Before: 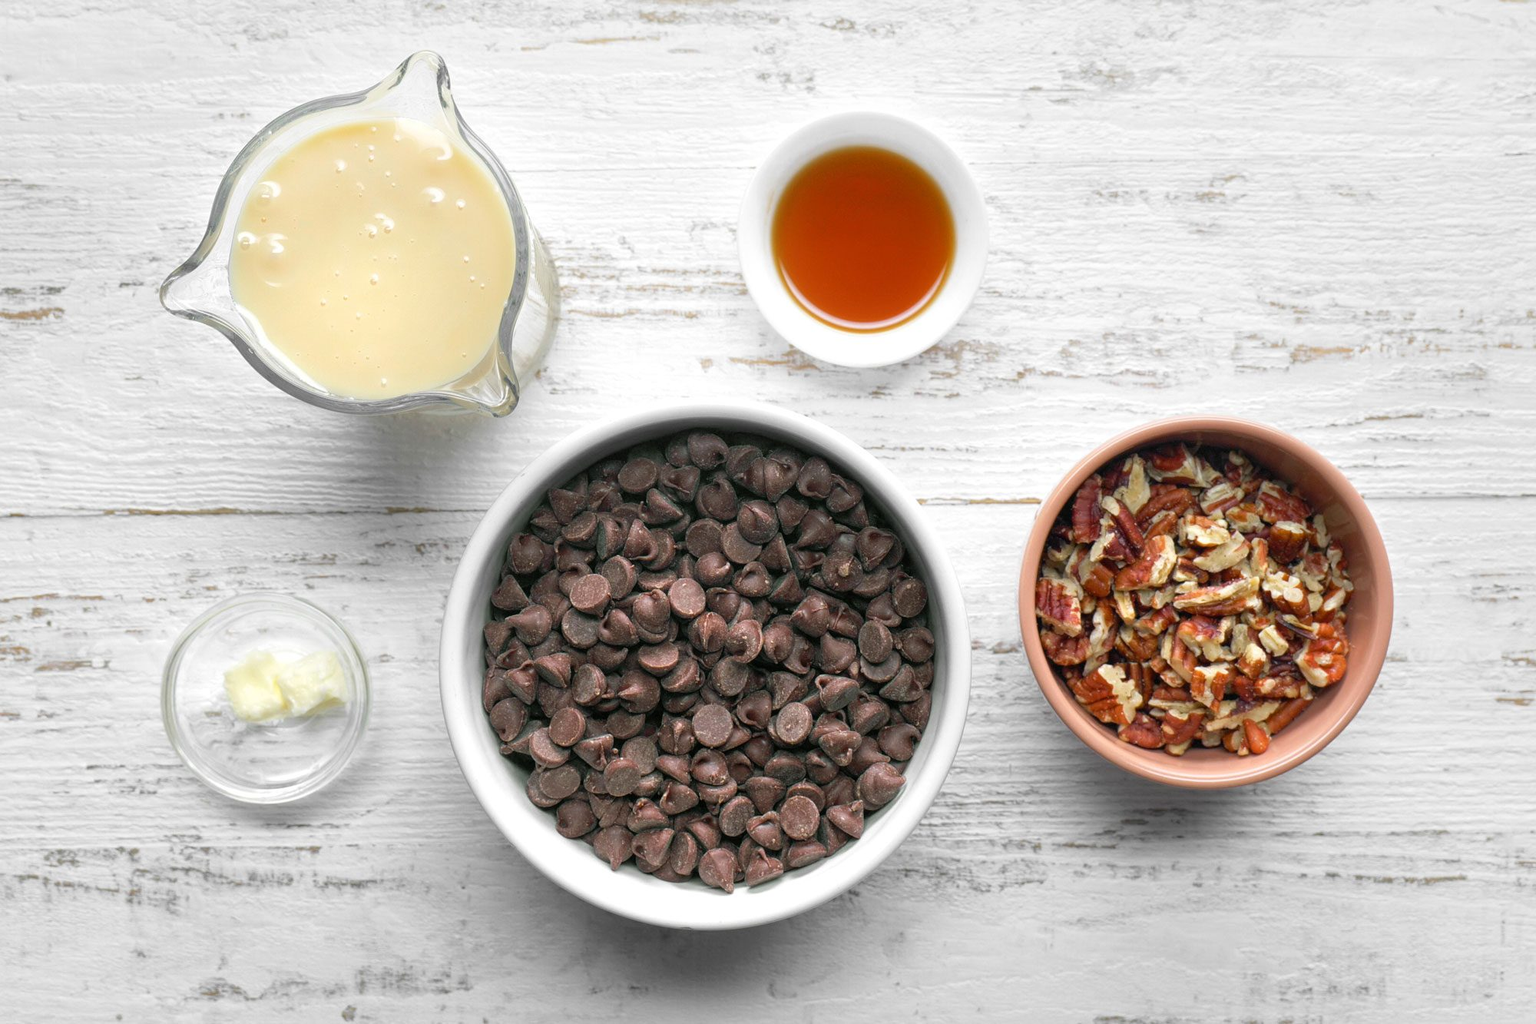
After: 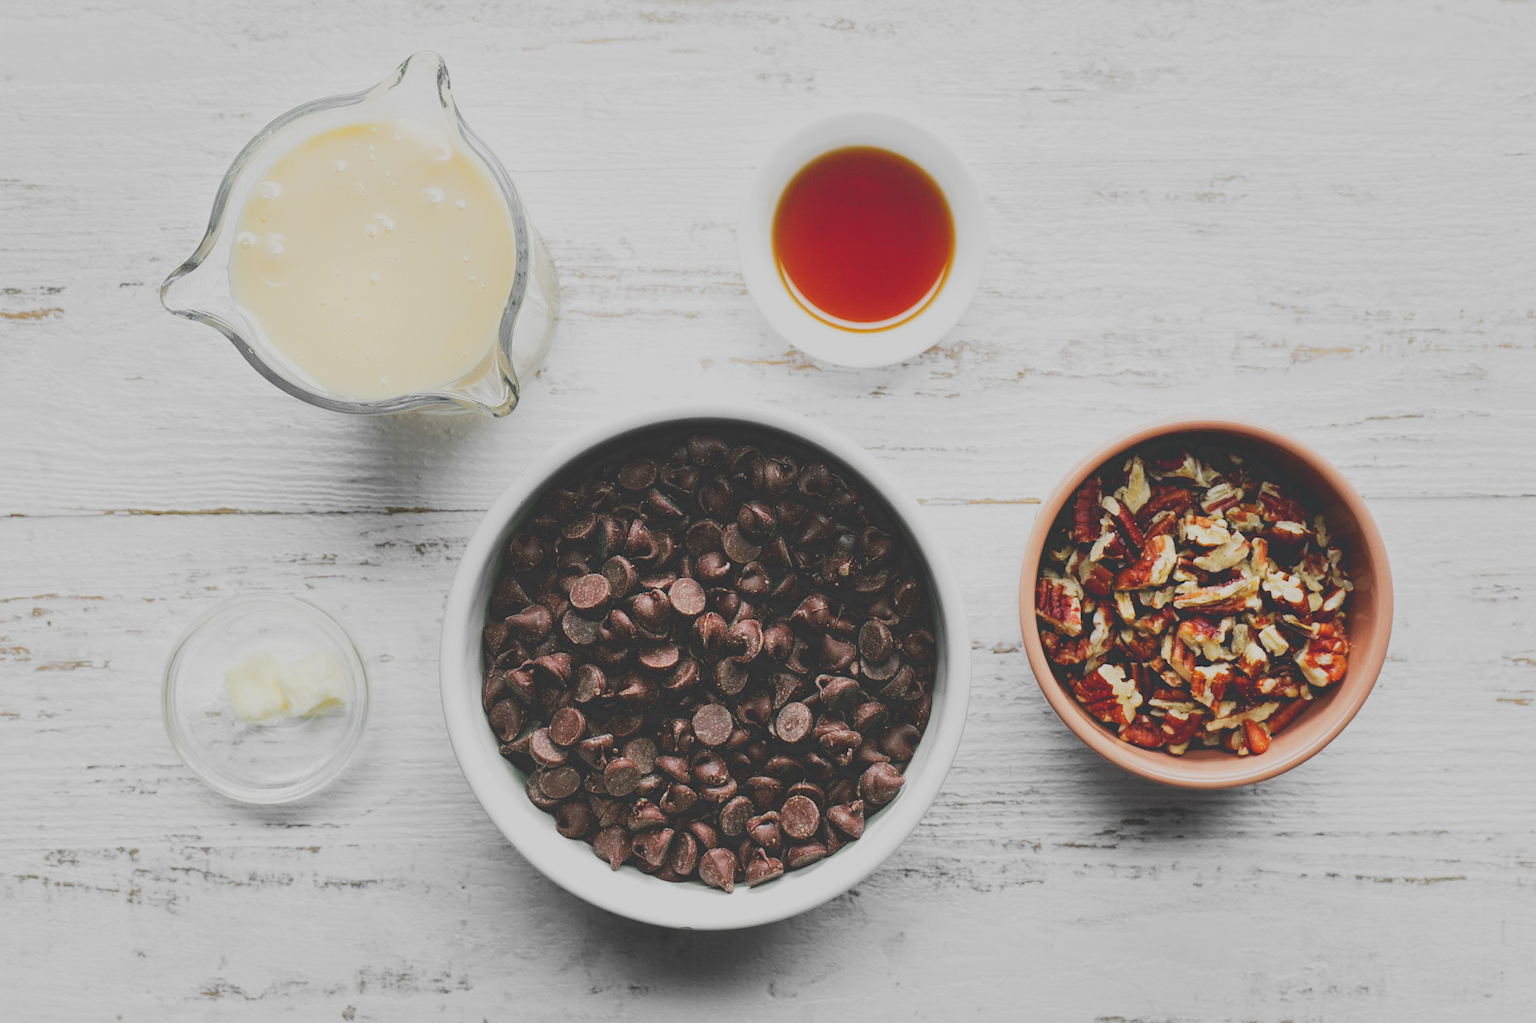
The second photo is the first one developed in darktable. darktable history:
contrast brightness saturation: contrast 0.139
tone curve: curves: ch0 [(0, 0.23) (0.125, 0.207) (0.245, 0.227) (0.736, 0.695) (1, 0.824)], preserve colors none
